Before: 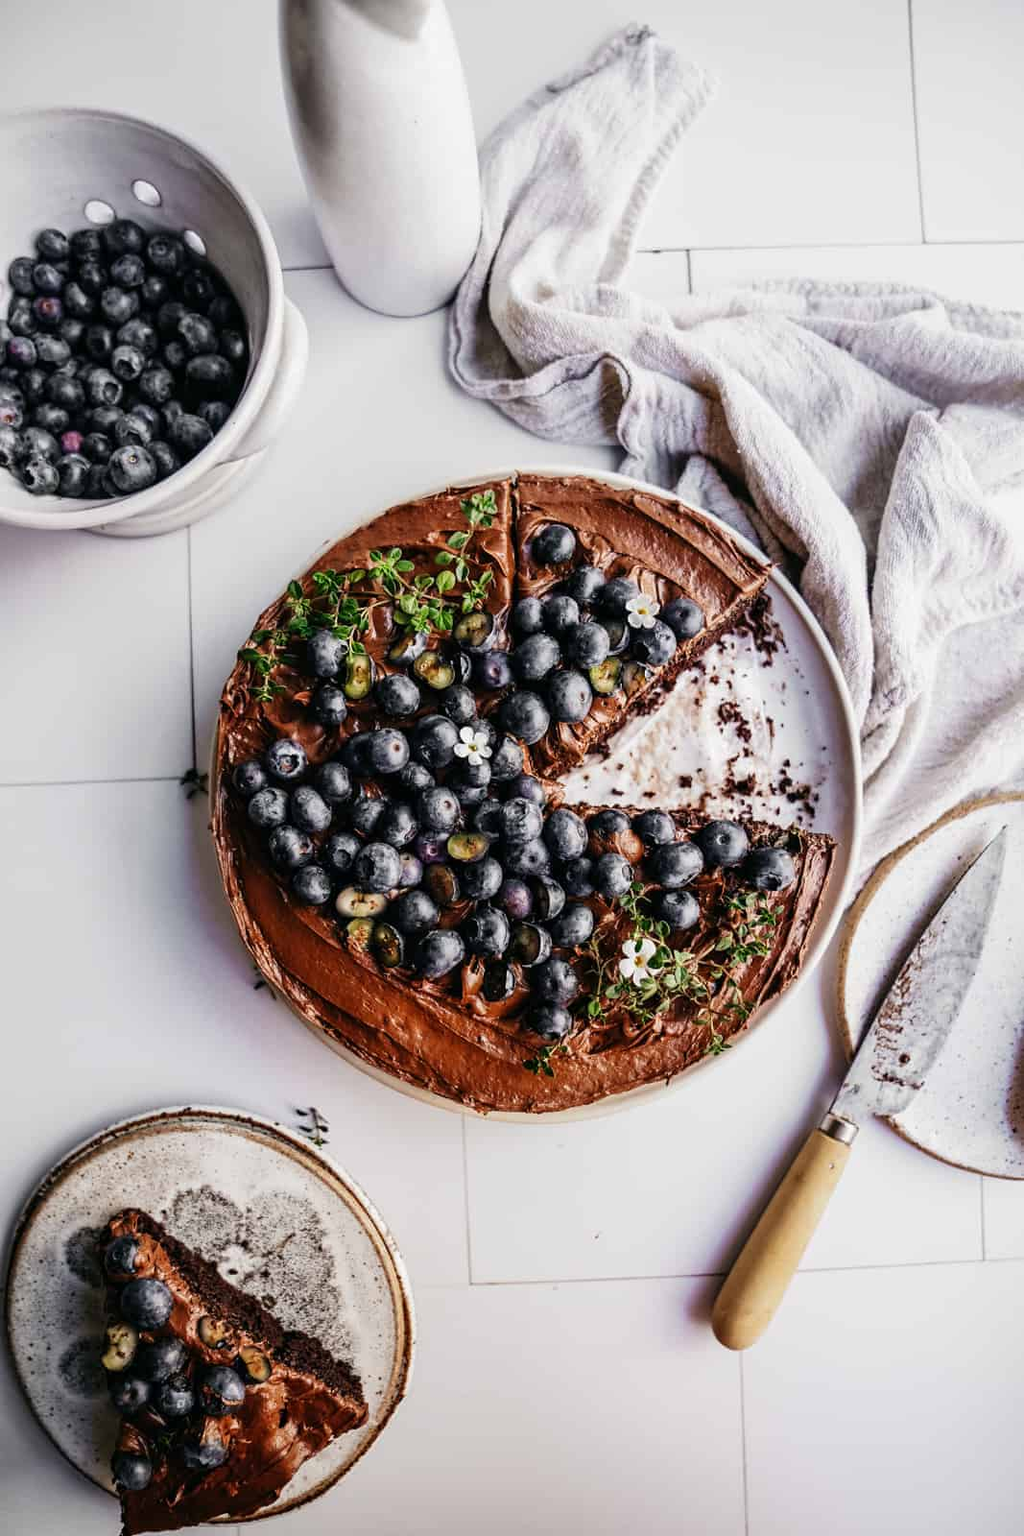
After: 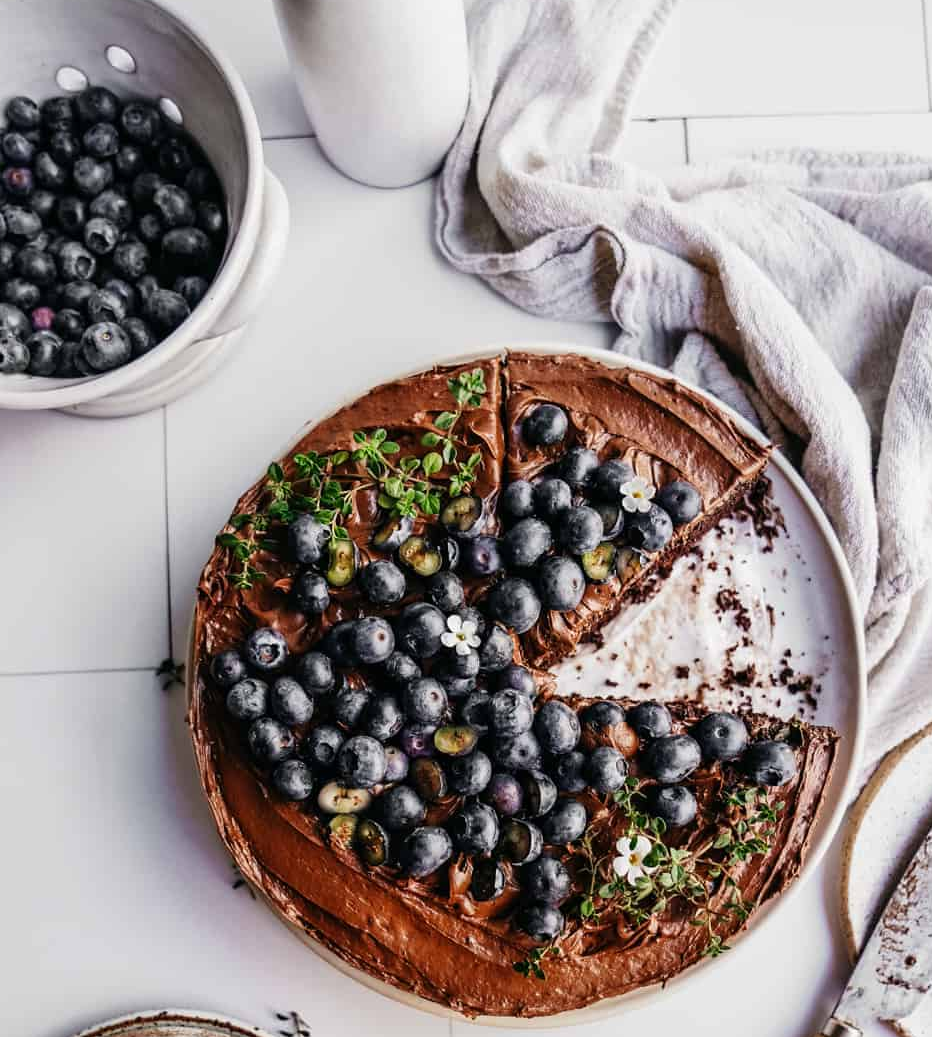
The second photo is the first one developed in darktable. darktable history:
crop: left 3.017%, top 8.923%, right 9.629%, bottom 26.239%
